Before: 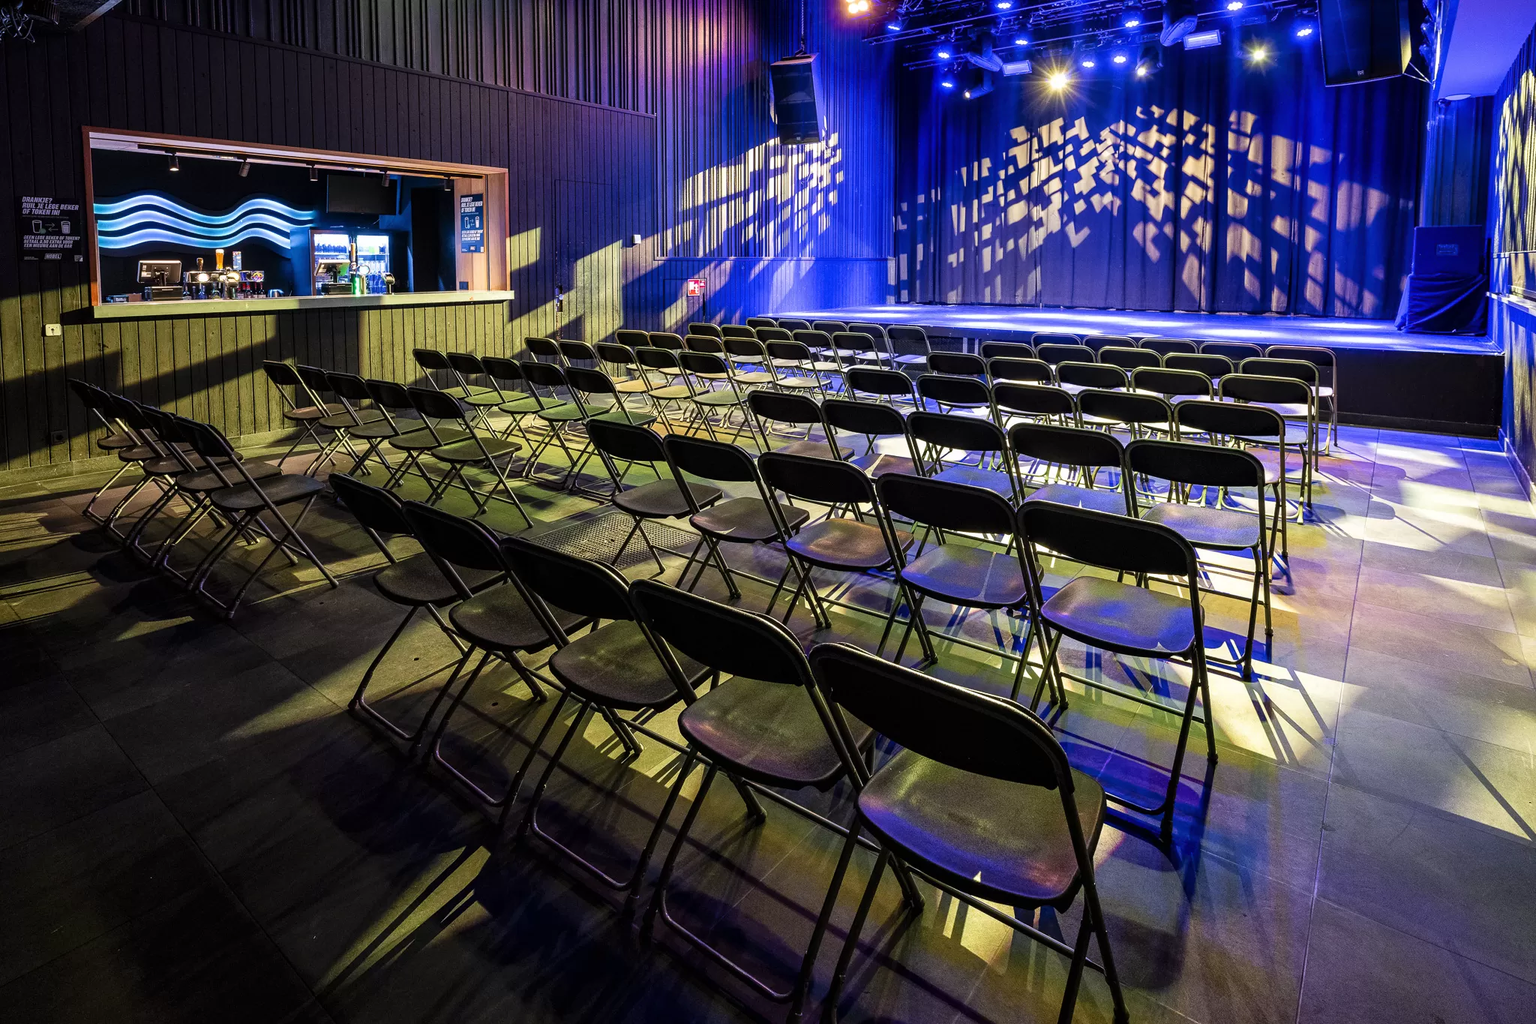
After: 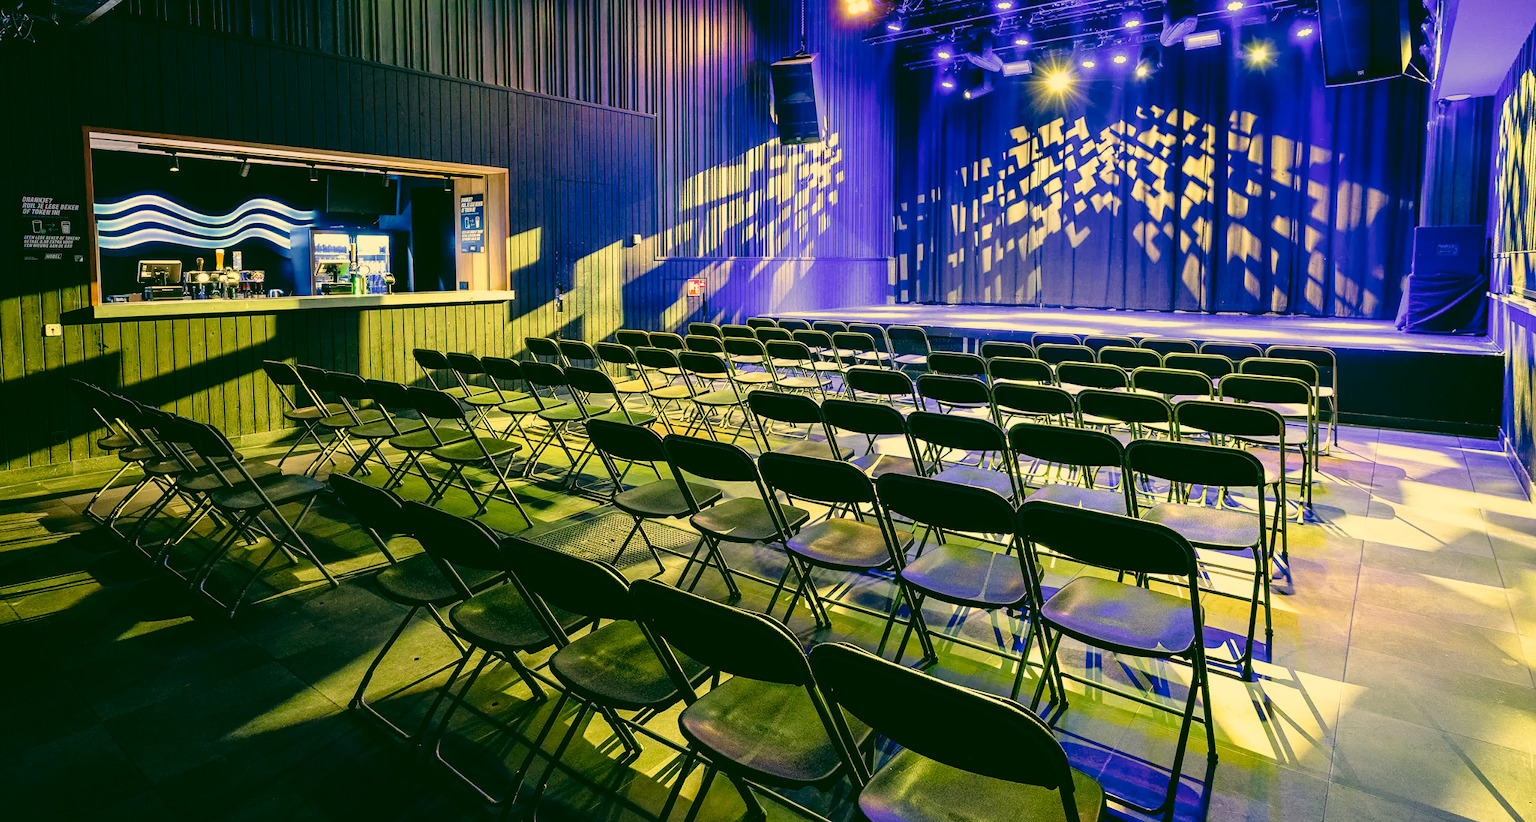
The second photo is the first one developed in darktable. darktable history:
crop: bottom 19.582%
color correction: highlights a* 5.61, highlights b* 32.91, shadows a* -25.66, shadows b* 3.78
tone curve: curves: ch0 [(0.001, 0.029) (0.084, 0.074) (0.162, 0.165) (0.304, 0.382) (0.466, 0.576) (0.654, 0.741) (0.848, 0.906) (0.984, 0.963)]; ch1 [(0, 0) (0.34, 0.235) (0.46, 0.46) (0.515, 0.502) (0.553, 0.567) (0.764, 0.815) (1, 1)]; ch2 [(0, 0) (0.44, 0.458) (0.479, 0.492) (0.524, 0.507) (0.547, 0.579) (0.673, 0.712) (1, 1)], preserve colors none
